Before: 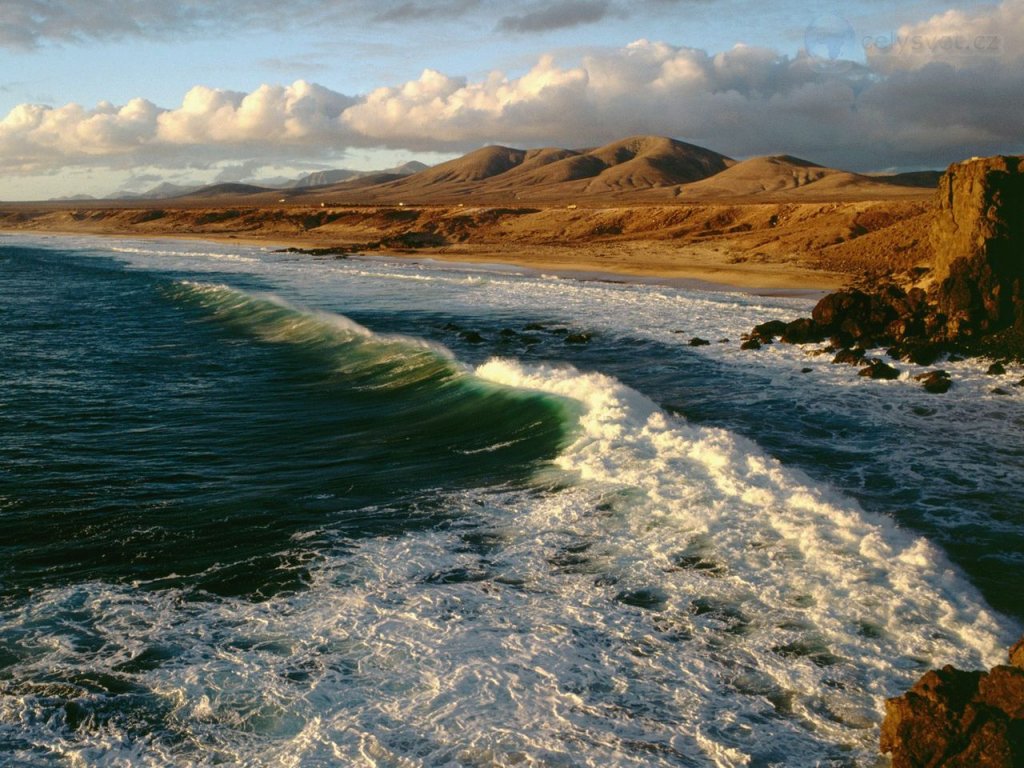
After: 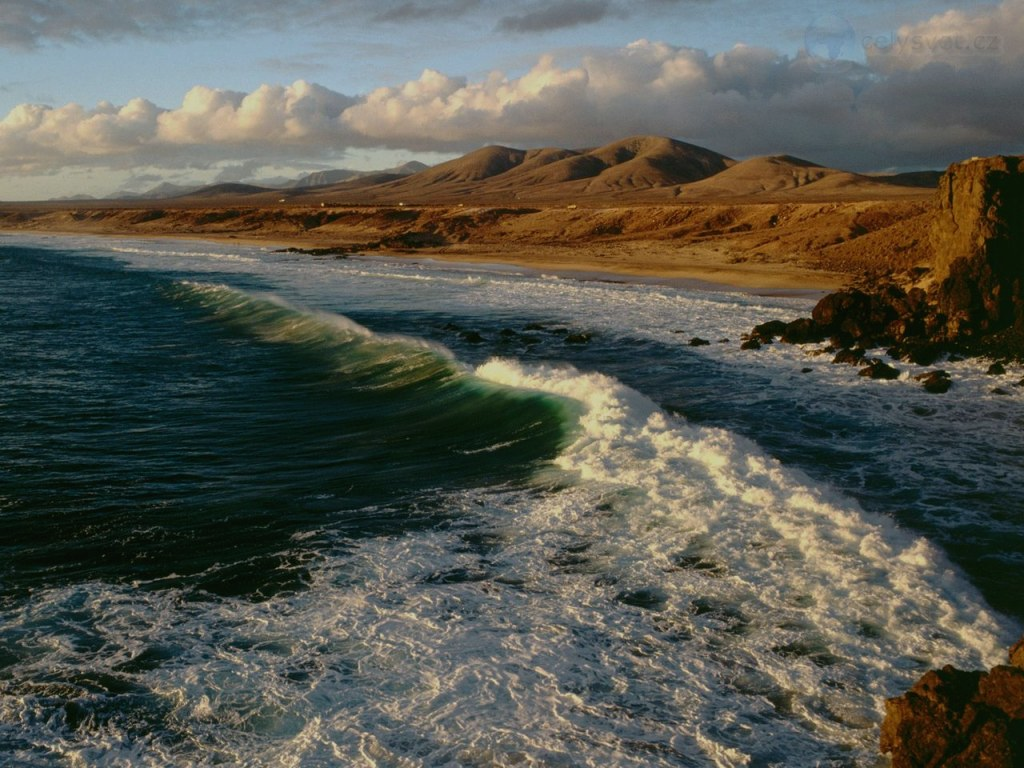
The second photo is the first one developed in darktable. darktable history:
exposure: exposure -0.608 EV, compensate exposure bias true, compensate highlight preservation false
